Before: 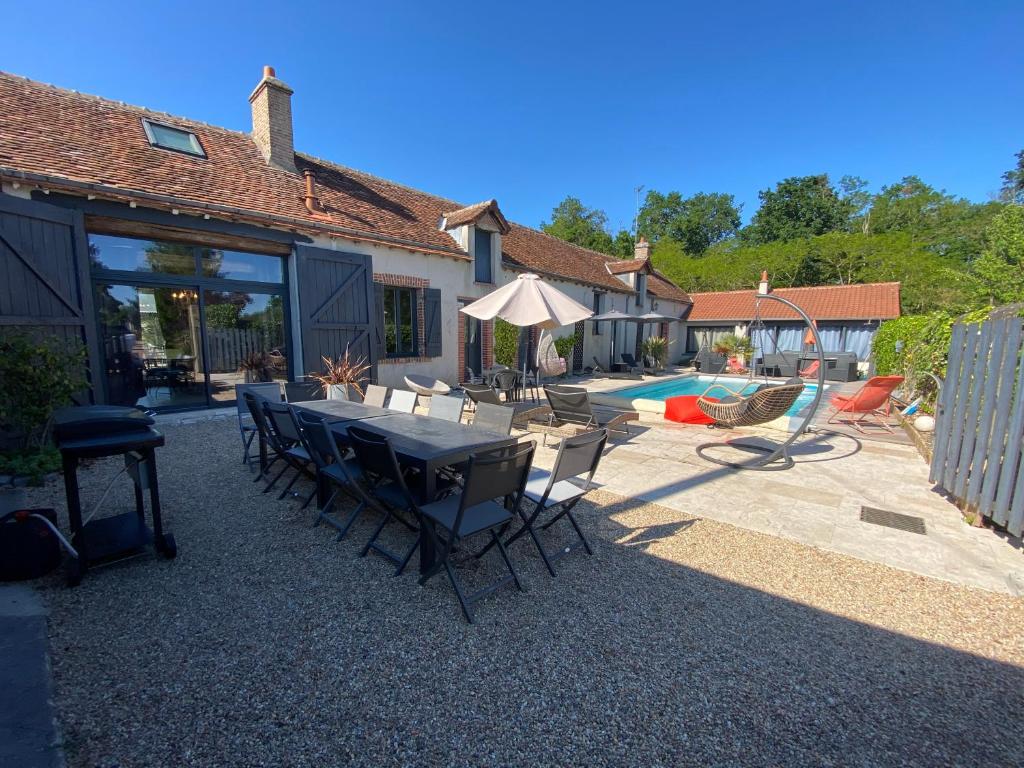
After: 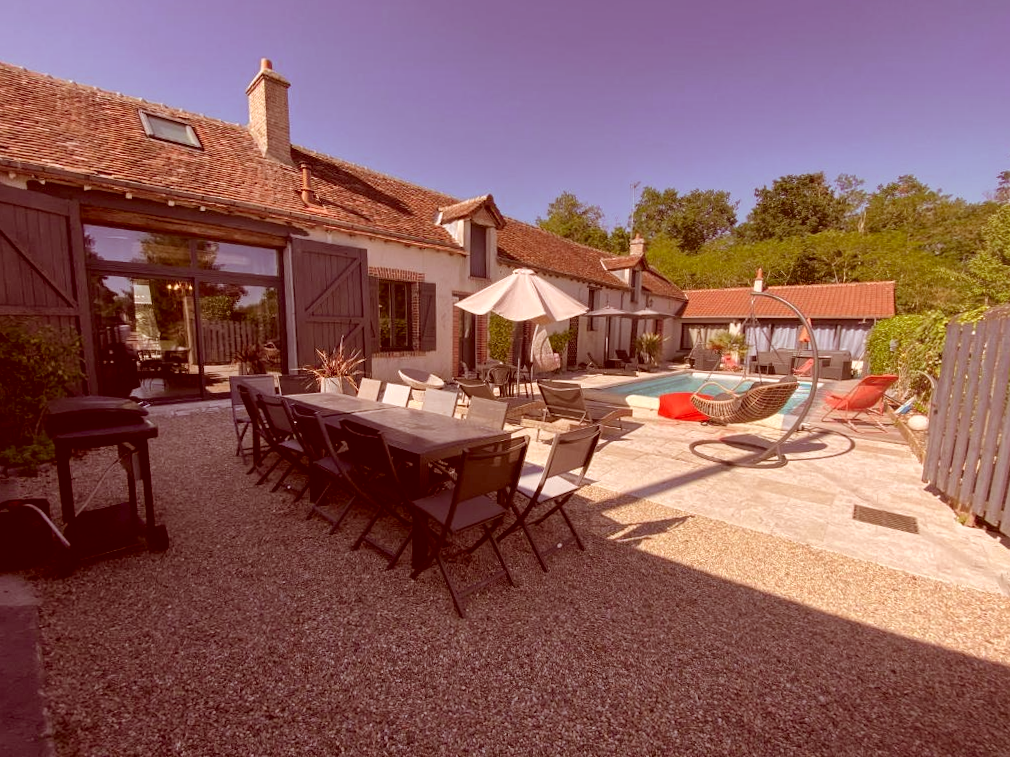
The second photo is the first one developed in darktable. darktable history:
tone equalizer: edges refinement/feathering 500, mask exposure compensation -1.57 EV, preserve details no
shadows and highlights: shadows 37.02, highlights -26.93, soften with gaussian
color correction: highlights a* 9.34, highlights b* 8.72, shadows a* 39.51, shadows b* 39.22, saturation 0.783
crop and rotate: angle -0.595°
